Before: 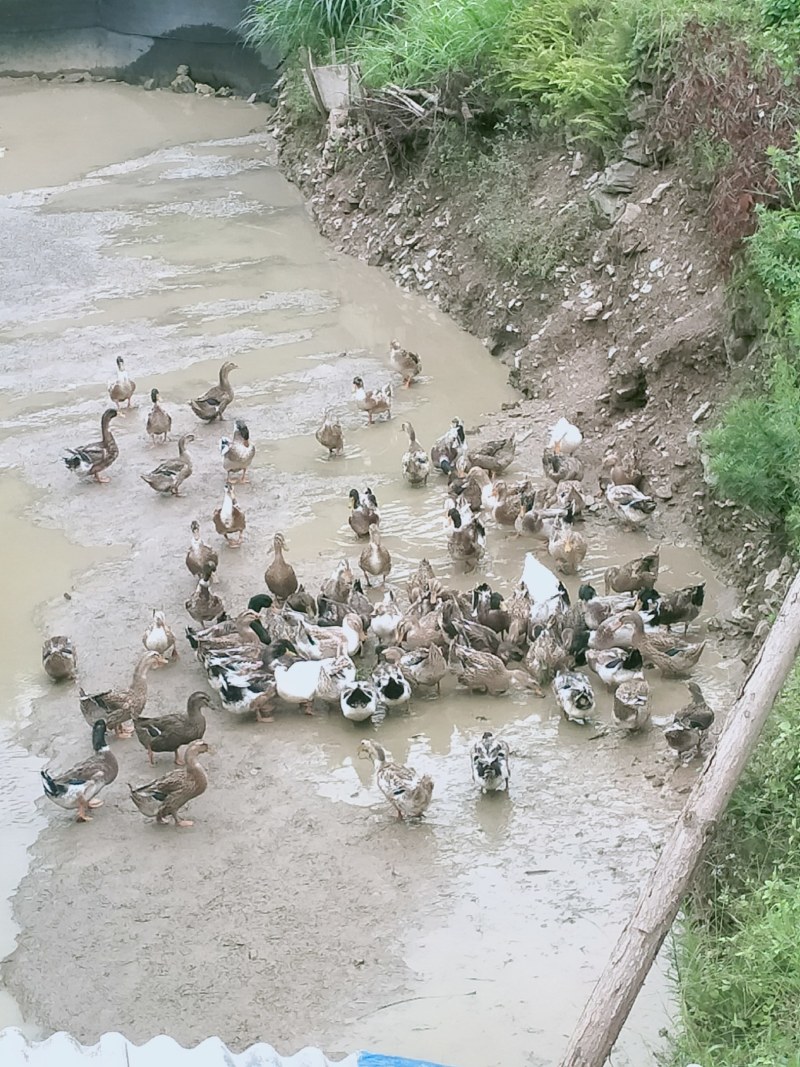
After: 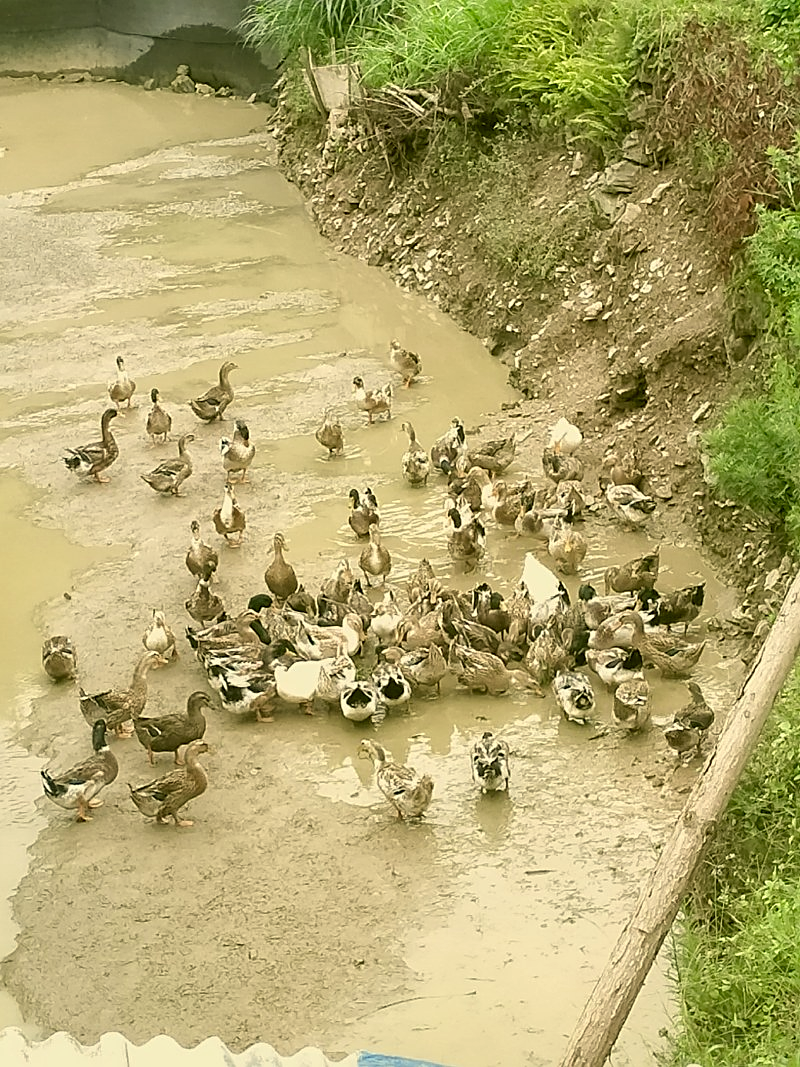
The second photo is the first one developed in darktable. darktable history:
color correction: highlights a* 0.158, highlights b* 28.87, shadows a* -0.233, shadows b* 21.89
exposure: exposure 0.014 EV, compensate highlight preservation false
sharpen: on, module defaults
local contrast: highlights 106%, shadows 103%, detail 119%, midtone range 0.2
